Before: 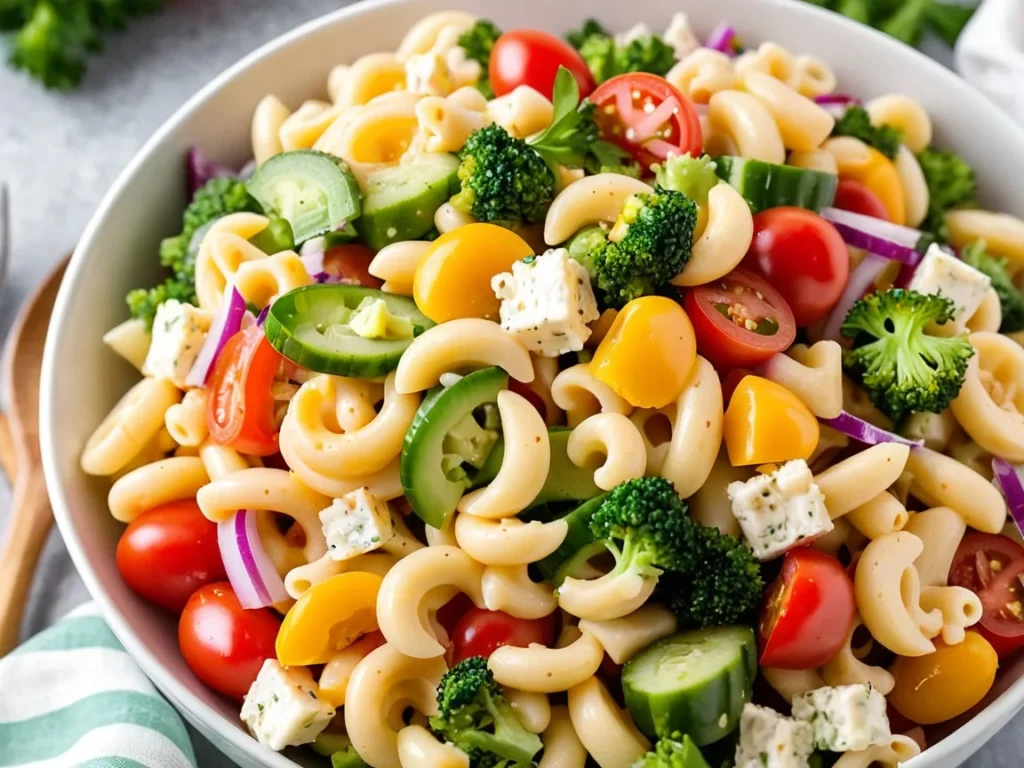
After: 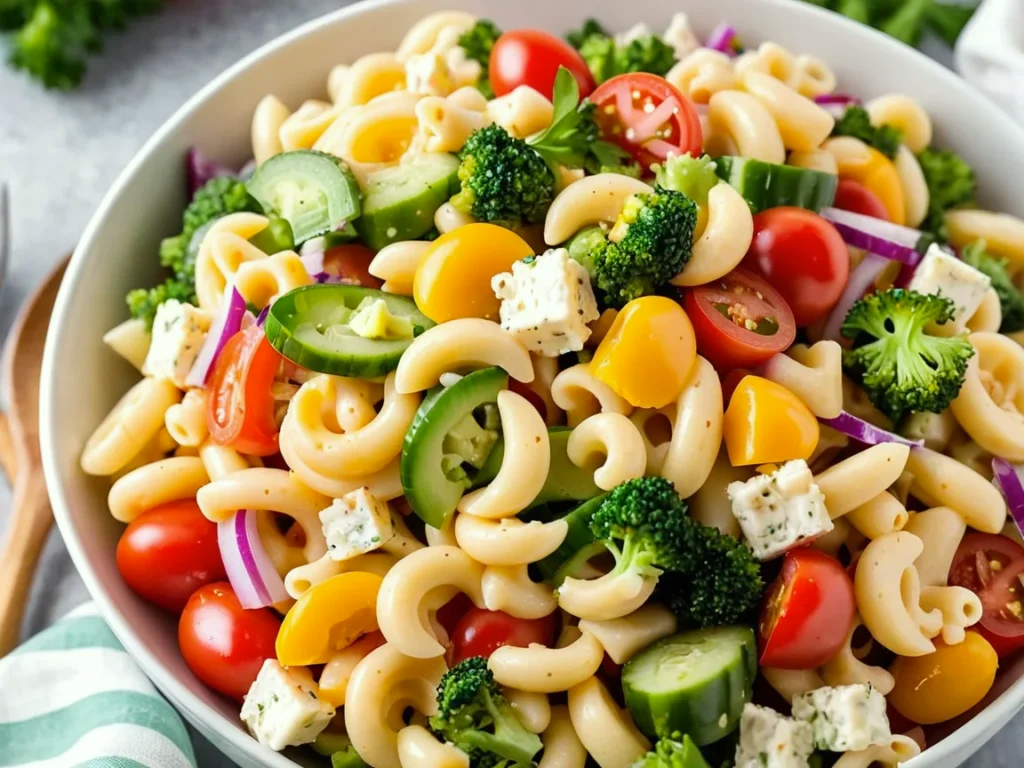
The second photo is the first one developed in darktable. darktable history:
color correction: highlights a* -2.65, highlights b* 2.29
